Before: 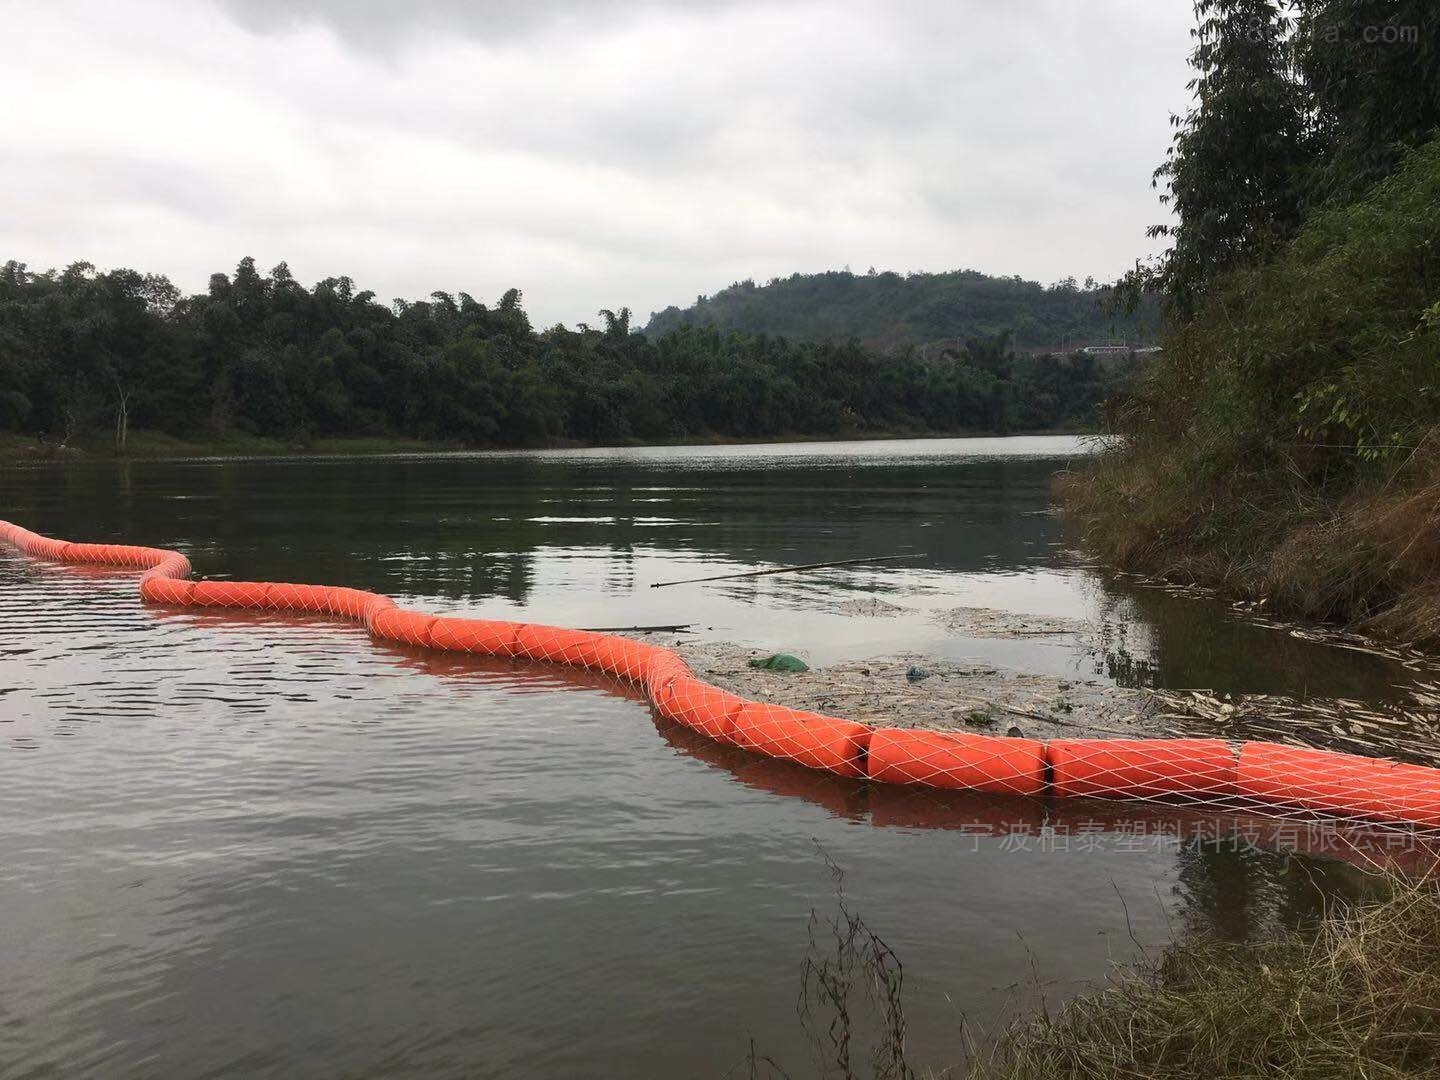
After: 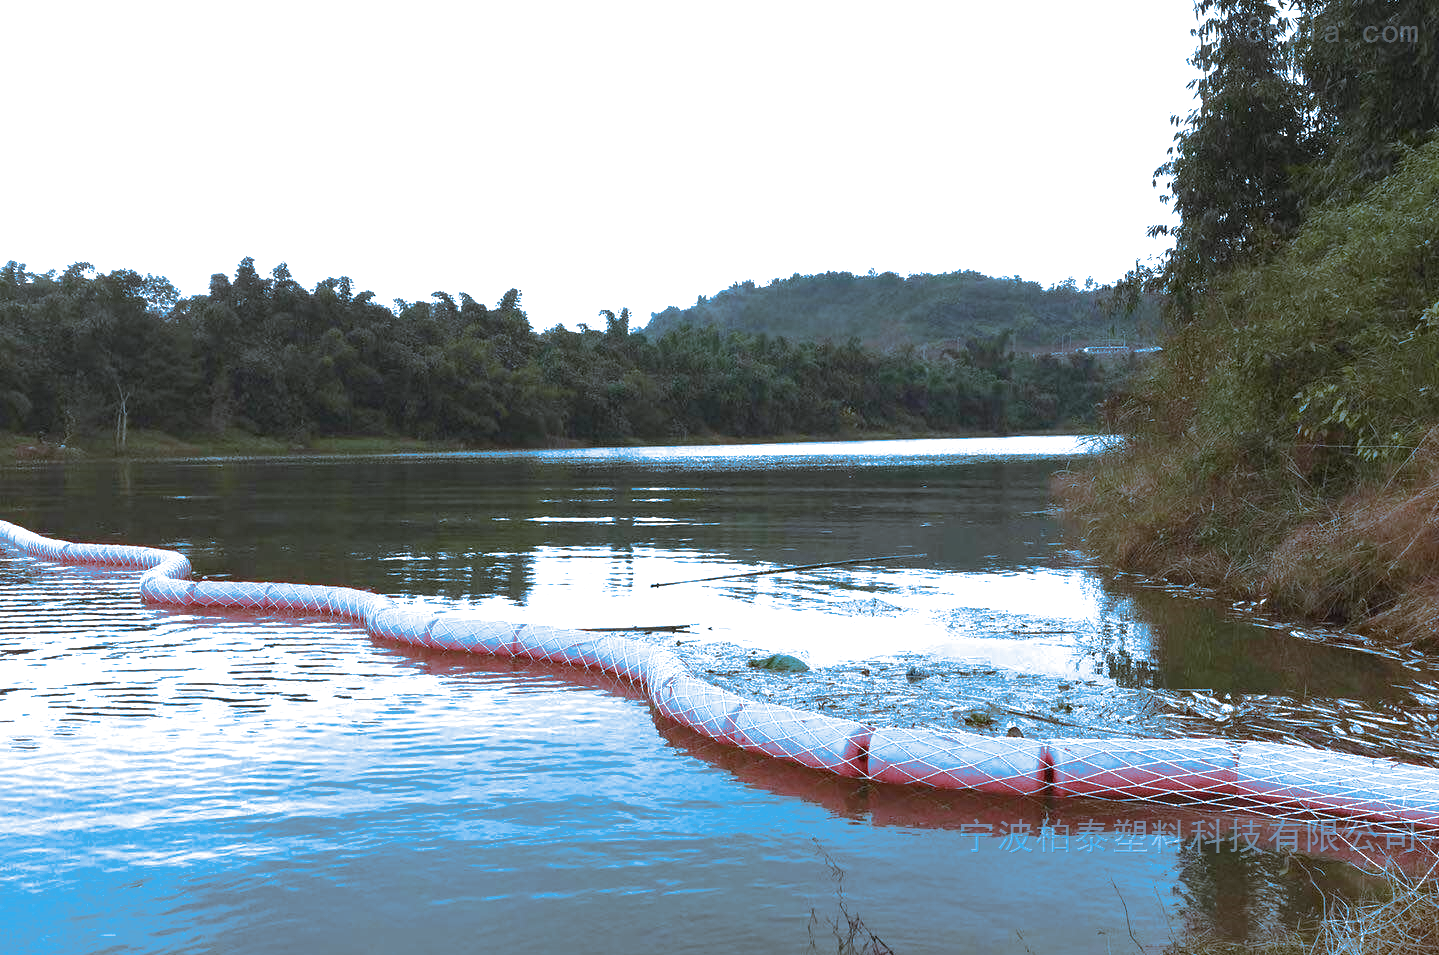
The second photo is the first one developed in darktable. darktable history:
exposure: black level correction 0, exposure 1.2 EV, compensate highlight preservation false
shadows and highlights: shadows 37.27, highlights -28.18, soften with gaussian
split-toning: shadows › hue 220°, shadows › saturation 0.64, highlights › hue 220°, highlights › saturation 0.64, balance 0, compress 5.22%
crop and rotate: top 0%, bottom 11.49%
